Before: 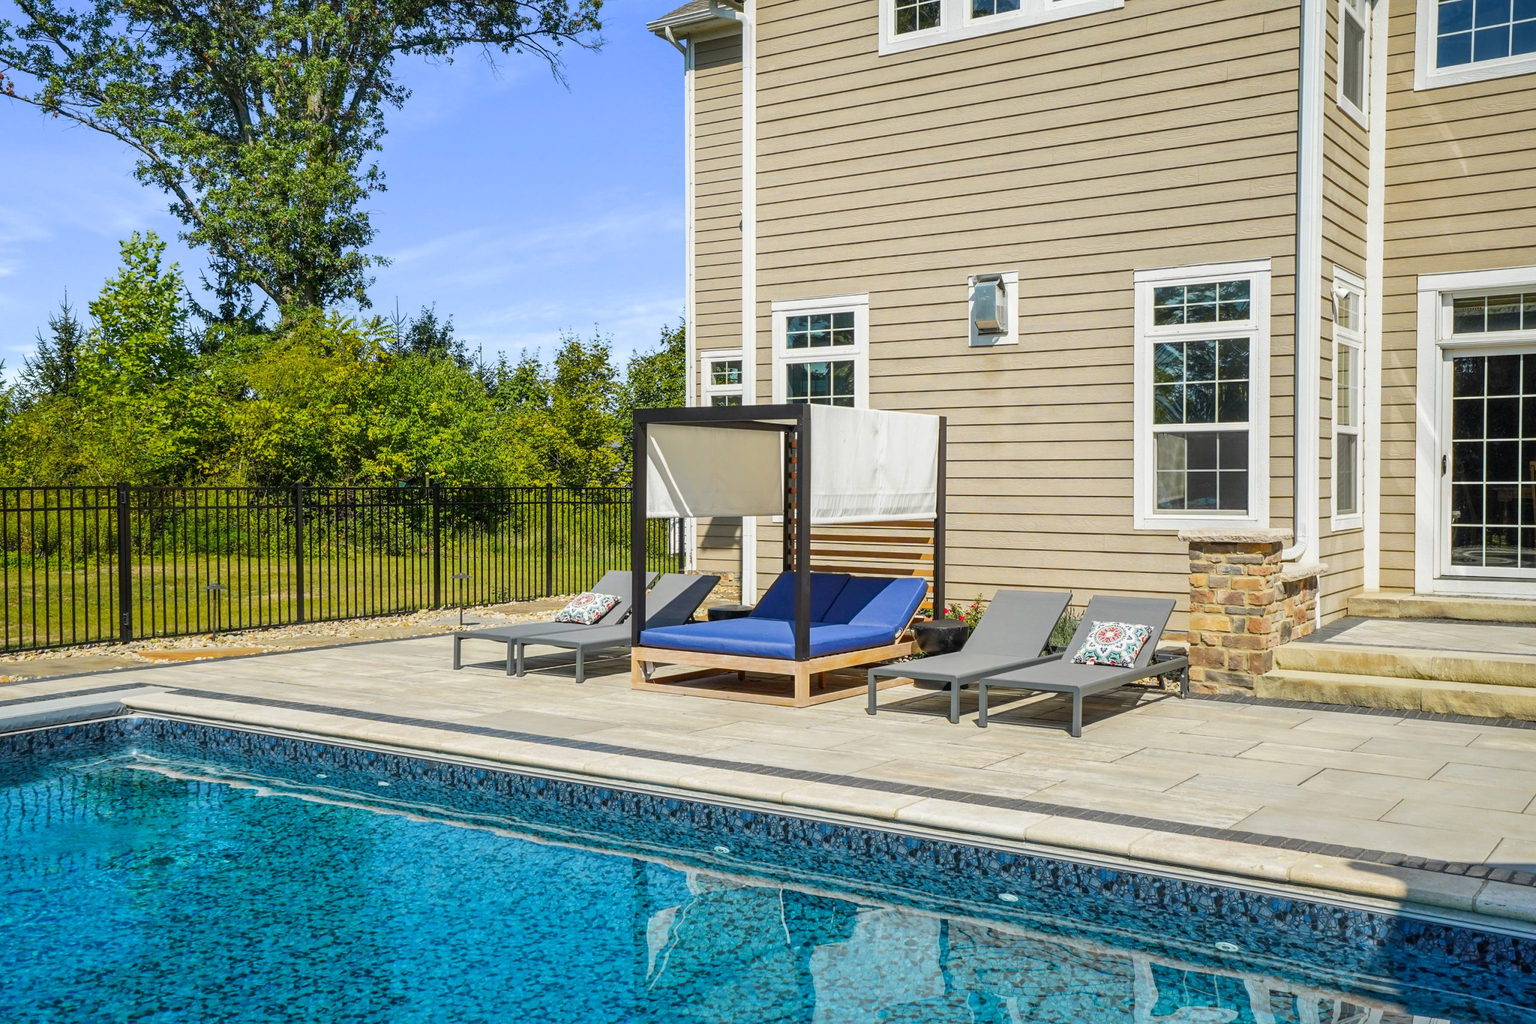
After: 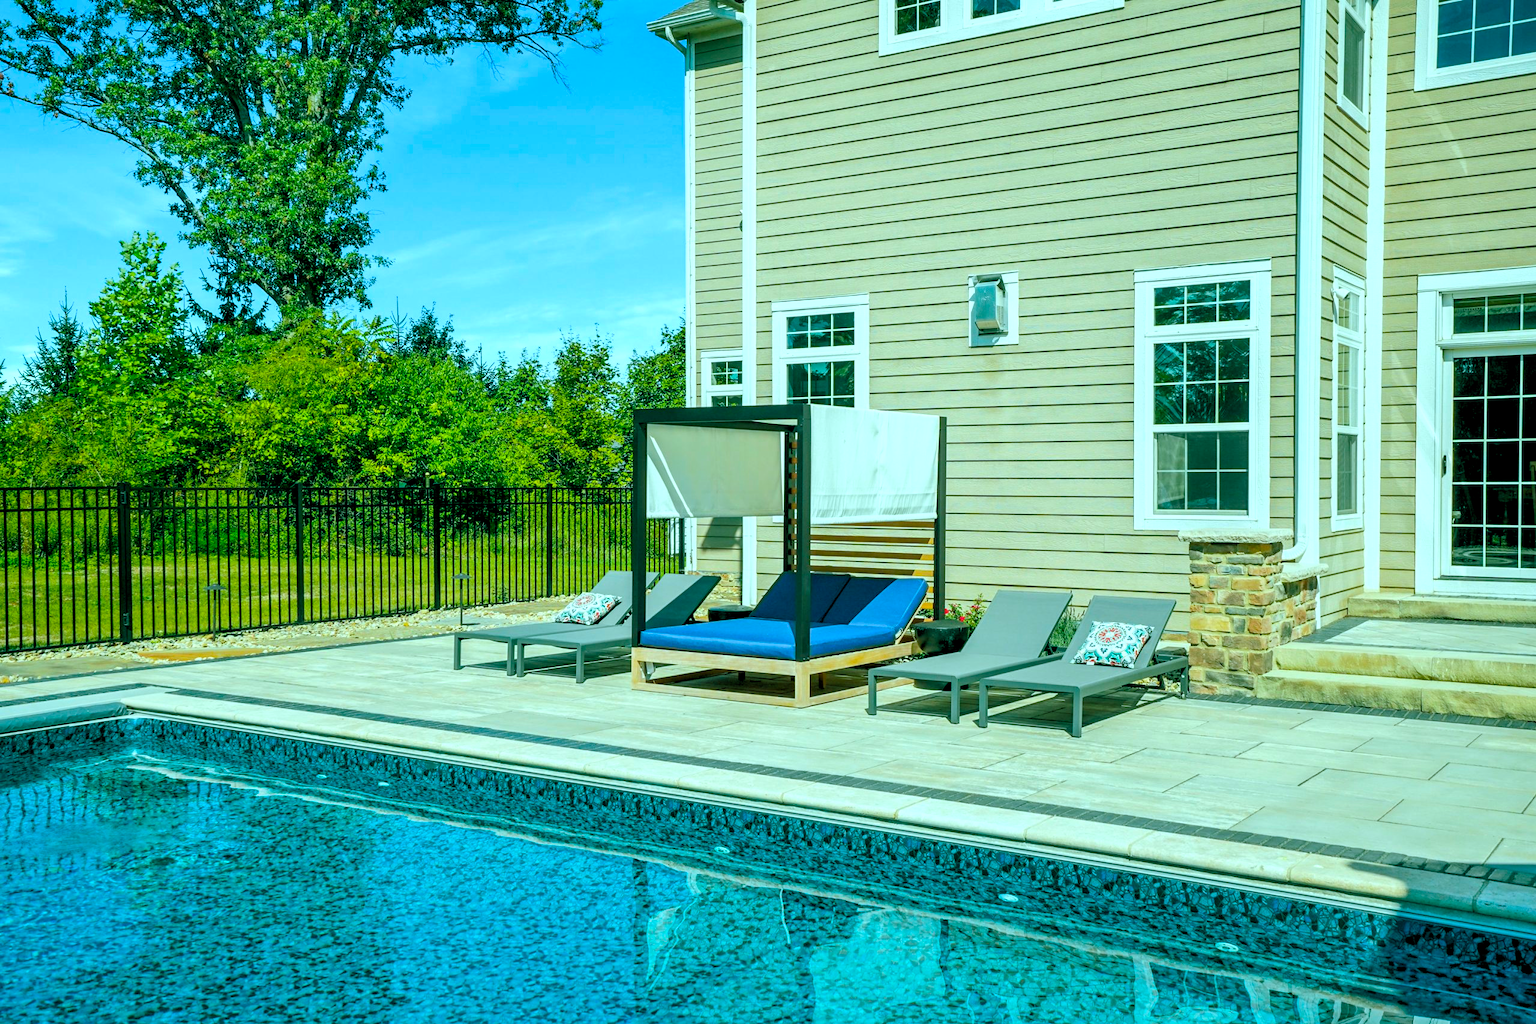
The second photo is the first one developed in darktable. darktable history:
exposure: compensate highlight preservation false
color balance rgb: shadows lift › chroma 11.71%, shadows lift › hue 133.46°, power › chroma 2.15%, power › hue 166.83°, highlights gain › chroma 4%, highlights gain › hue 200.2°, perceptual saturation grading › global saturation 18.05%
rgb levels: levels [[0.01, 0.419, 0.839], [0, 0.5, 1], [0, 0.5, 1]]
